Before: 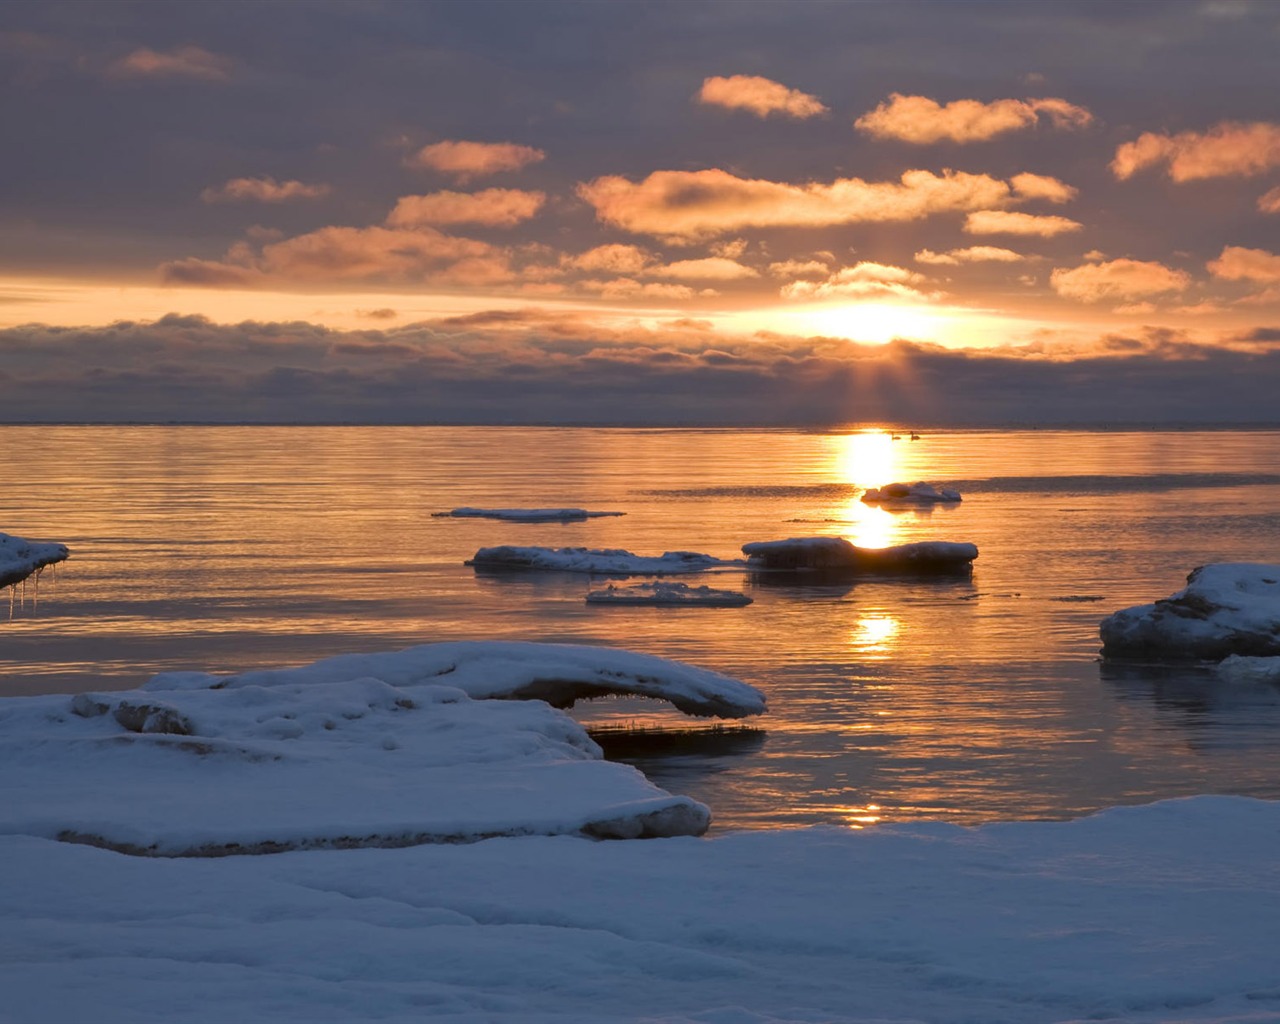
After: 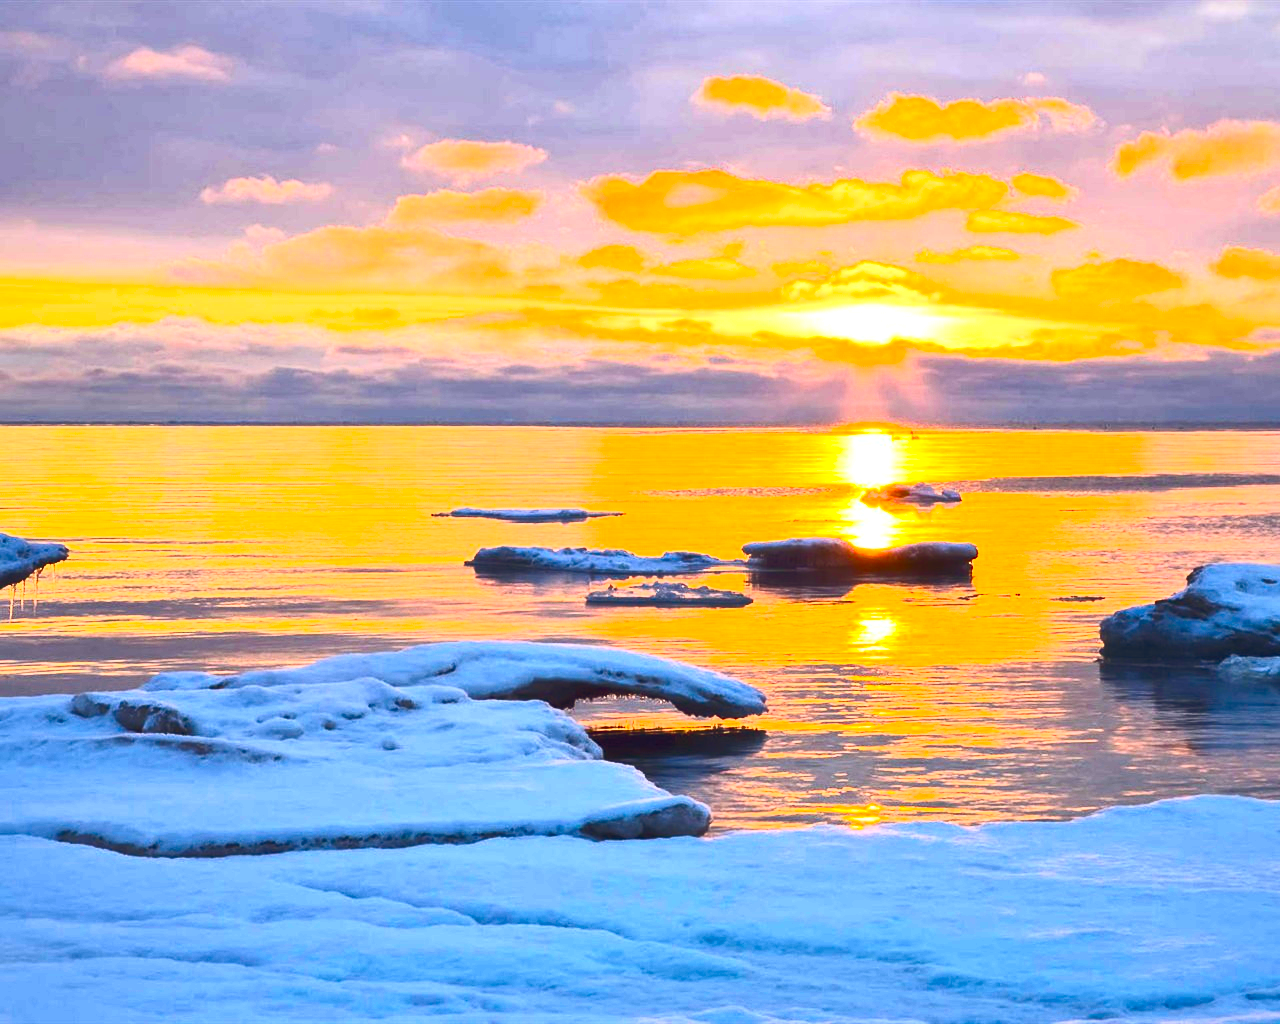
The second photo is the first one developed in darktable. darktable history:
contrast brightness saturation: contrast 0.847, brightness 0.583, saturation 0.602
shadows and highlights: shadows 25.03, highlights -24.6
exposure: black level correction 0, exposure 0.951 EV, compensate highlight preservation false
color balance rgb: power › hue 310.21°, global offset › chroma 0.102%, global offset › hue 253.51°, perceptual saturation grading › global saturation 29.672%
